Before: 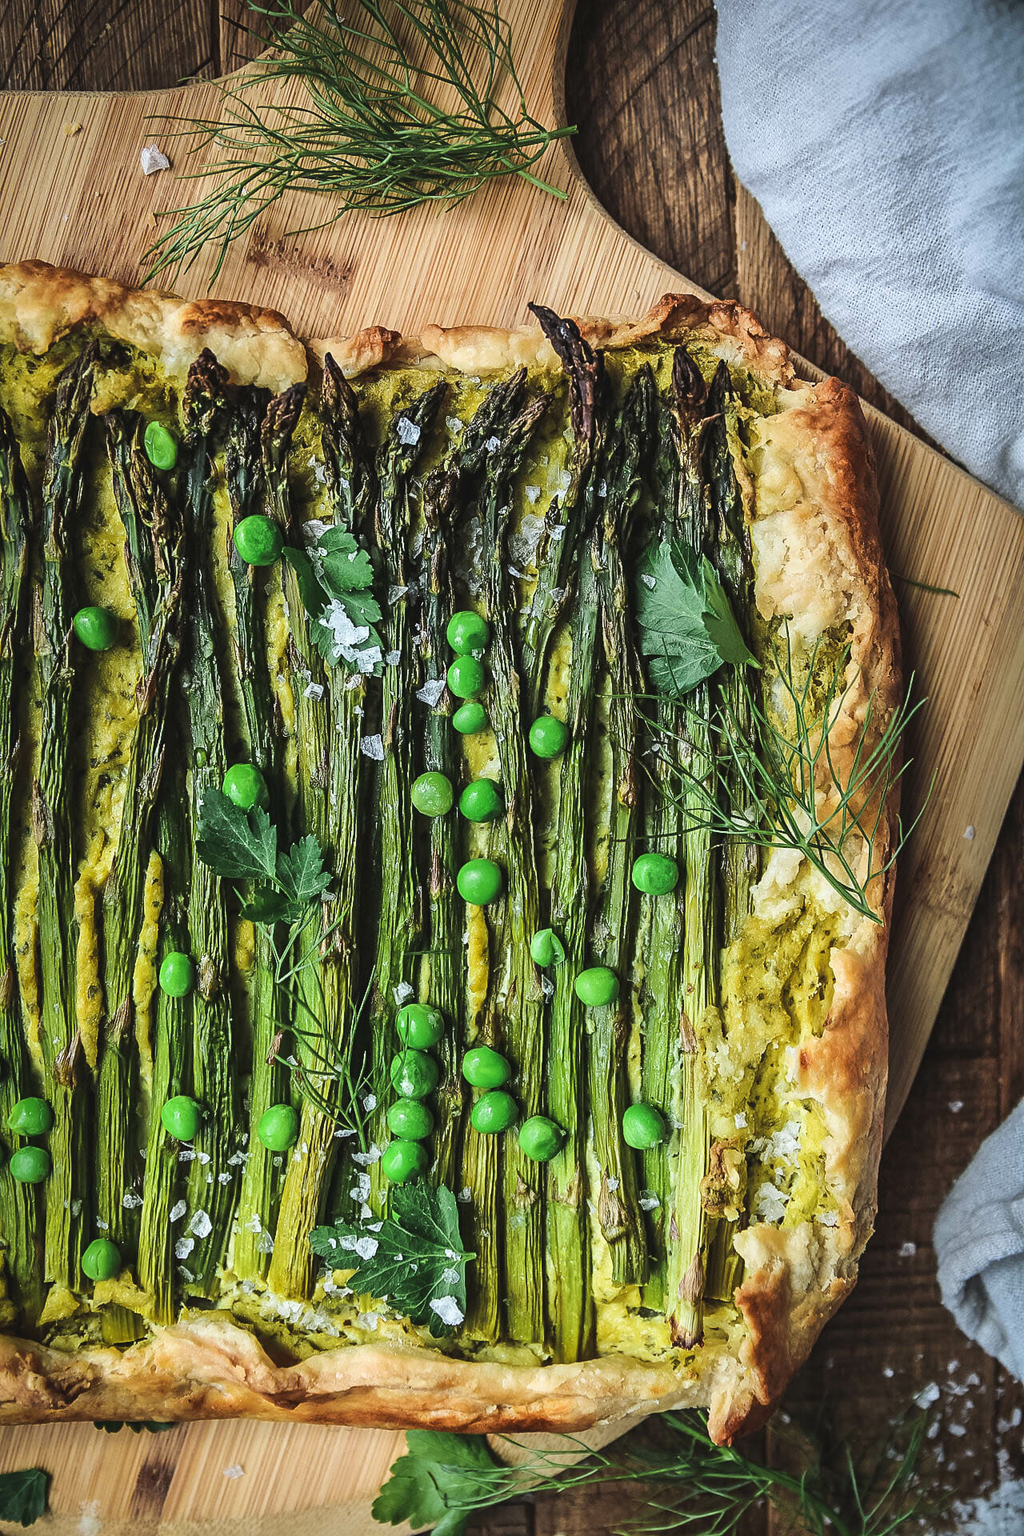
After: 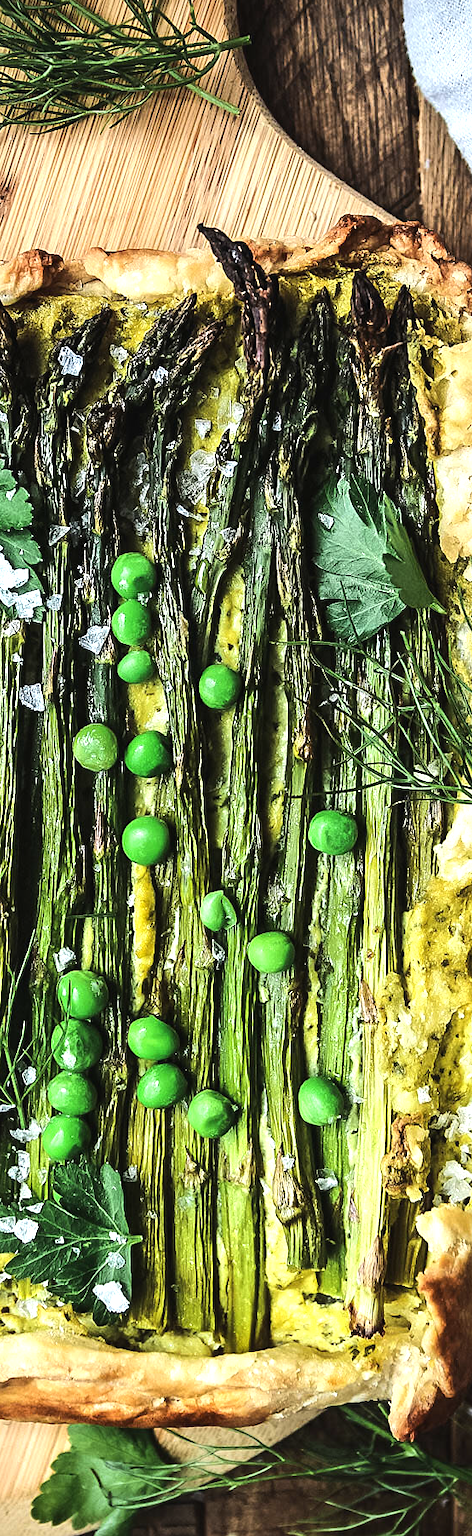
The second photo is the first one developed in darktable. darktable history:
crop: left 33.452%, top 6.025%, right 23.155%
tone equalizer: -8 EV -0.75 EV, -7 EV -0.7 EV, -6 EV -0.6 EV, -5 EV -0.4 EV, -3 EV 0.4 EV, -2 EV 0.6 EV, -1 EV 0.7 EV, +0 EV 0.75 EV, edges refinement/feathering 500, mask exposure compensation -1.57 EV, preserve details no
